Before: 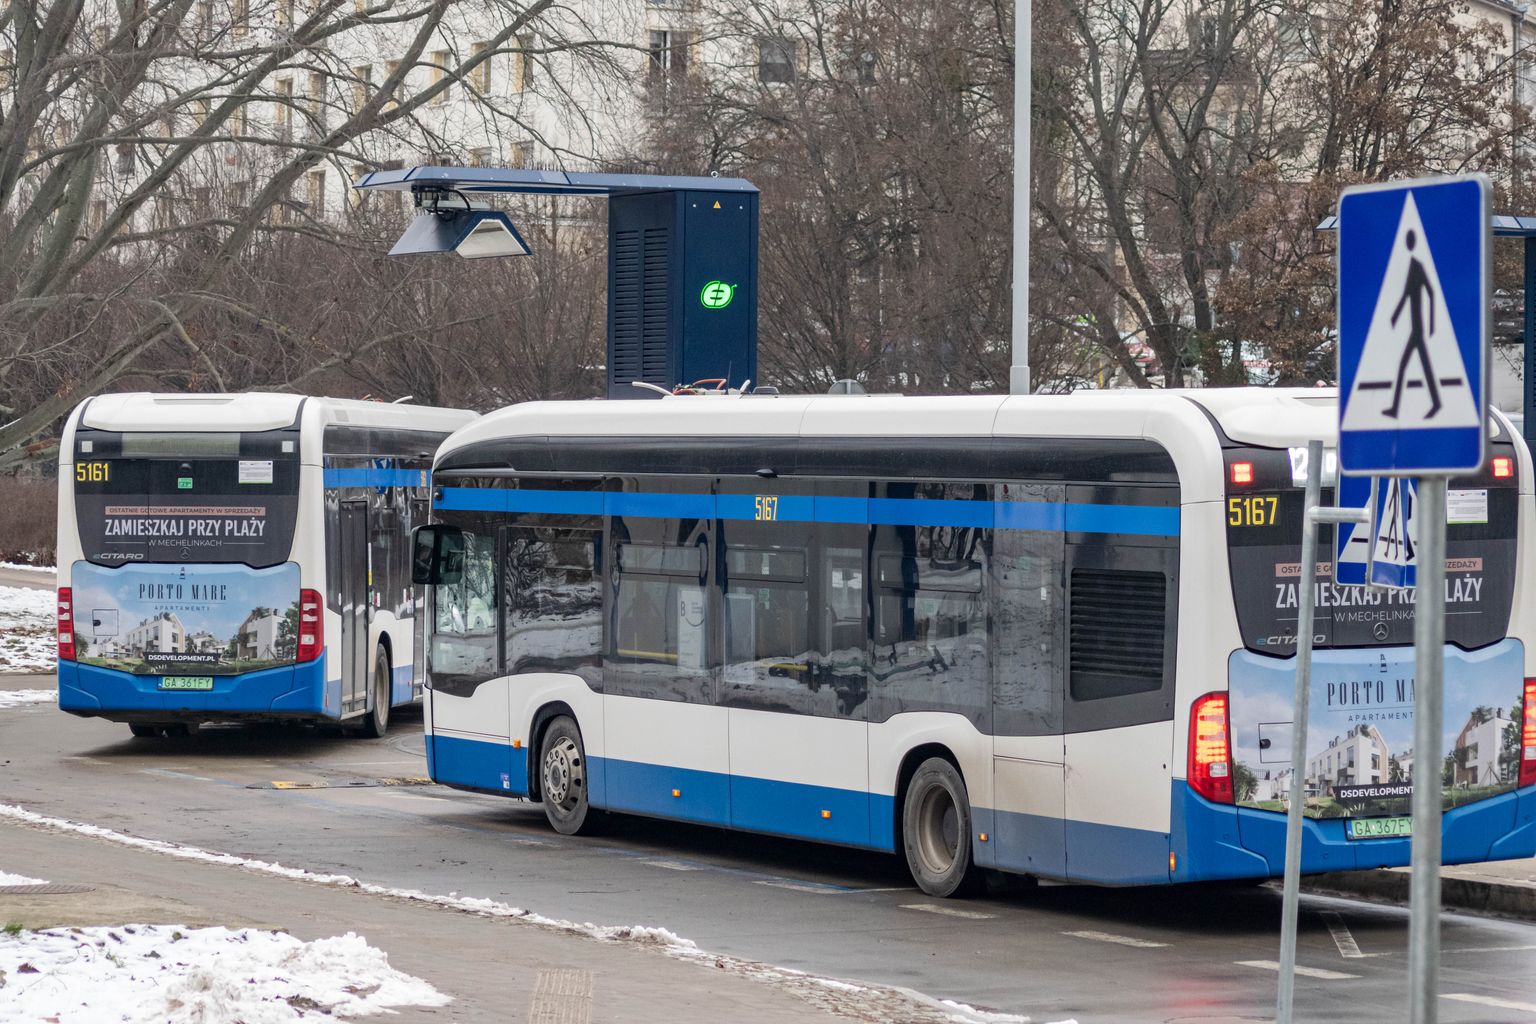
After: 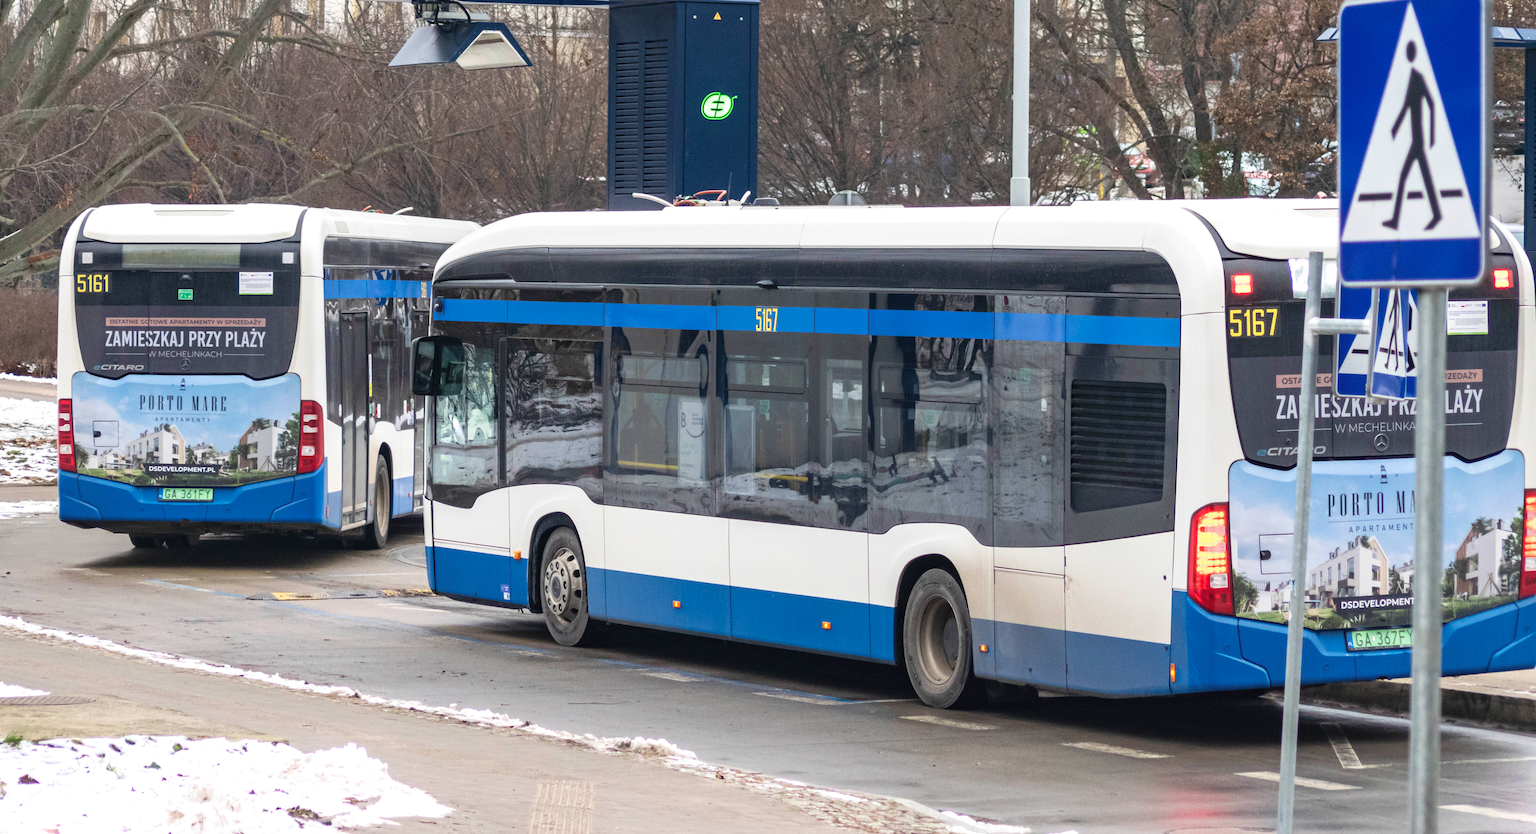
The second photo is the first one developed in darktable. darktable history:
tone curve: curves: ch0 [(0, 0.029) (0.253, 0.237) (1, 0.945)]; ch1 [(0, 0) (0.401, 0.42) (0.442, 0.47) (0.492, 0.498) (0.511, 0.523) (0.557, 0.565) (0.66, 0.683) (1, 1)]; ch2 [(0, 0) (0.394, 0.413) (0.5, 0.5) (0.578, 0.568) (1, 1)], preserve colors none
shadows and highlights: shadows 0.168, highlights 39.6
exposure: exposure 0.525 EV, compensate highlight preservation false
crop and rotate: top 18.484%
velvia: on, module defaults
